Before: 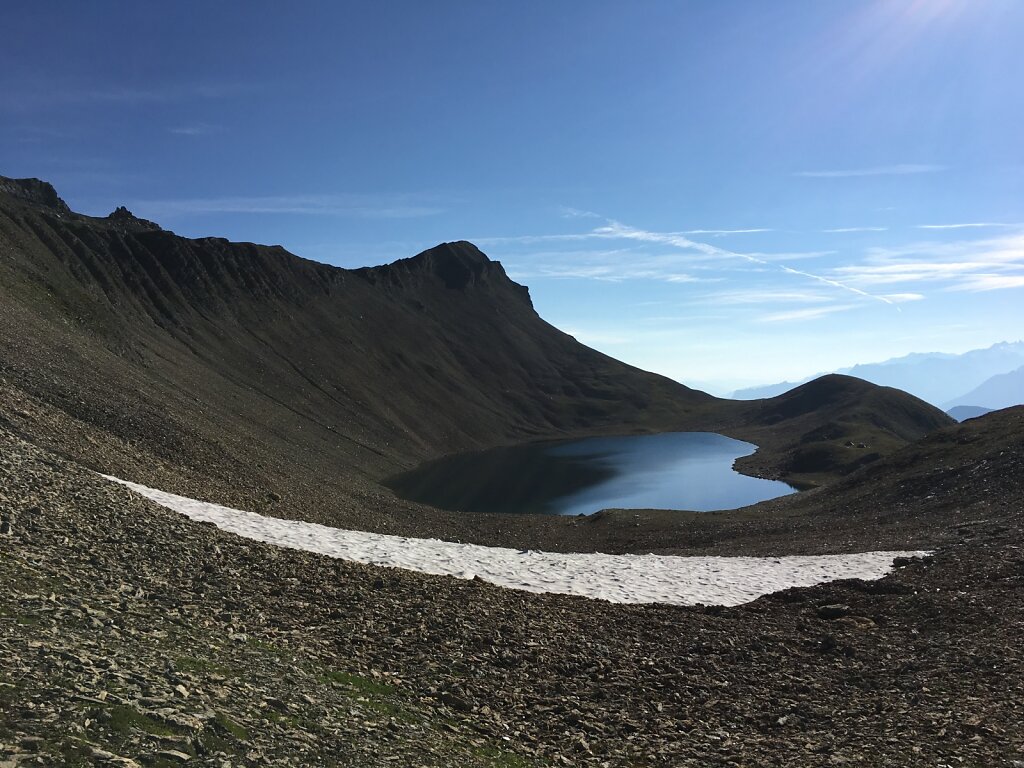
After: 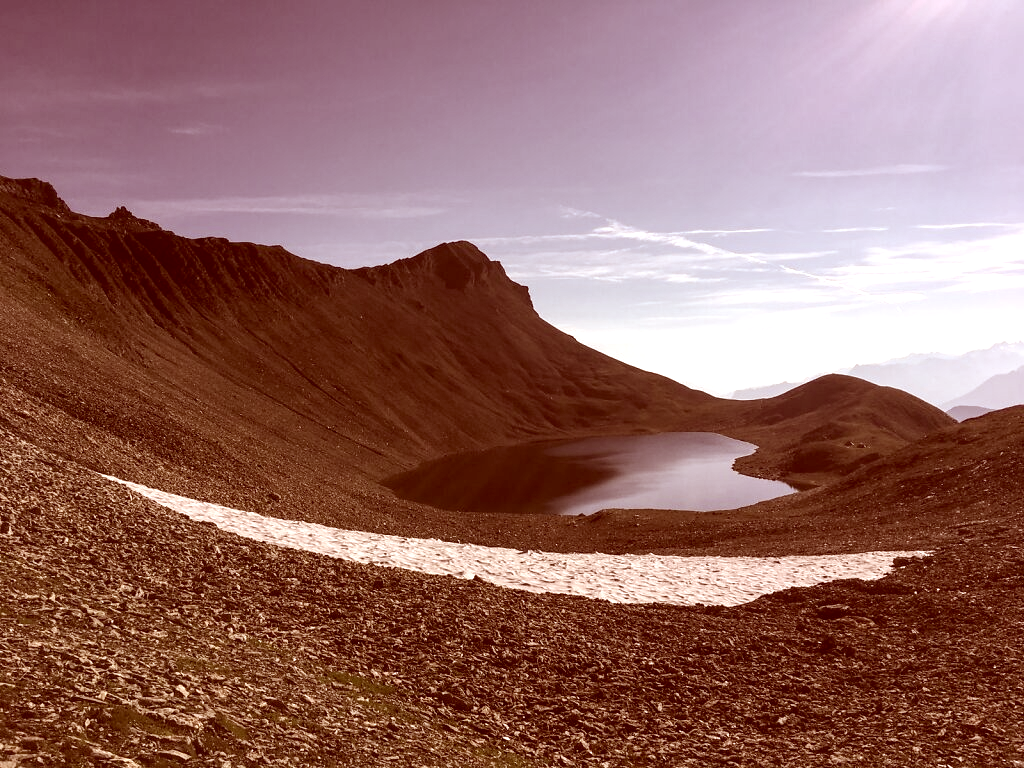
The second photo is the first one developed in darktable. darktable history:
contrast brightness saturation: contrast 0.06, brightness -0.01, saturation -0.23
color correction: highlights a* 9.03, highlights b* 8.71, shadows a* 40, shadows b* 40, saturation 0.8
exposure: black level correction 0.001, exposure 0.5 EV, compensate exposure bias true, compensate highlight preservation false
local contrast: on, module defaults
